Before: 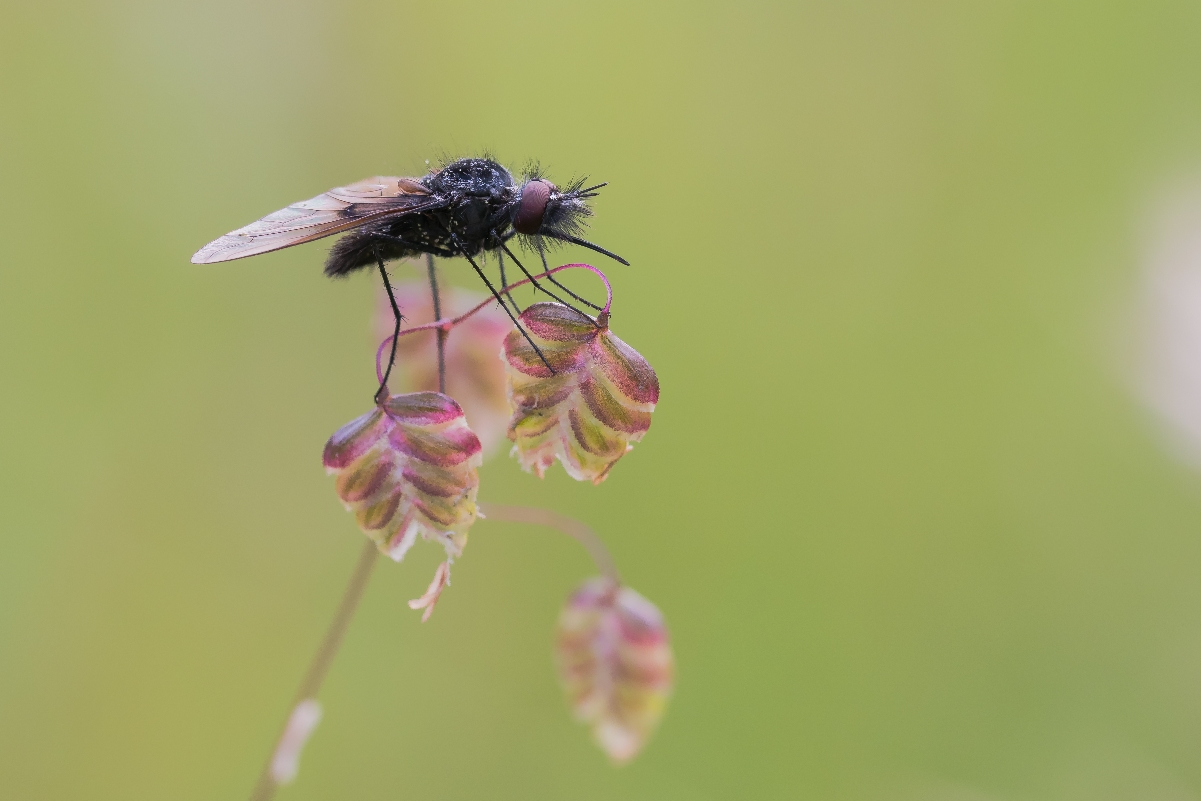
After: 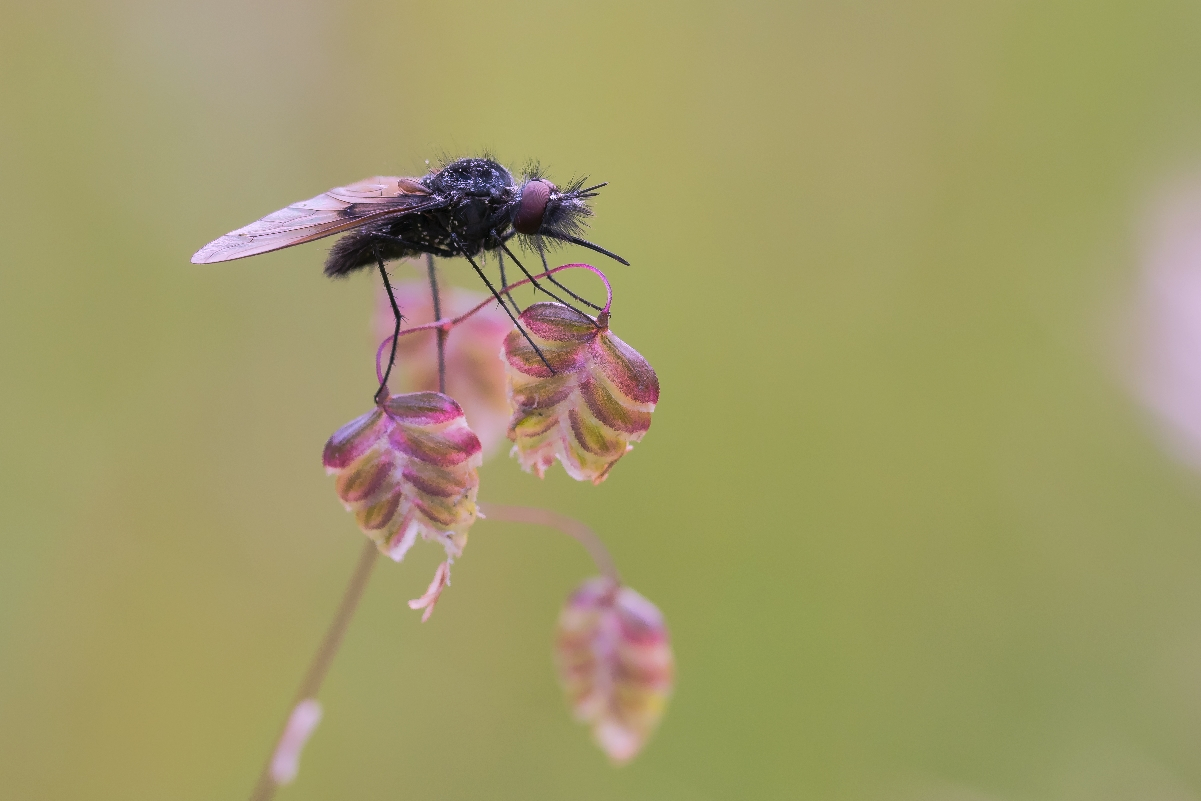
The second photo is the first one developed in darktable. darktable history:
white balance: red 1.066, blue 1.119
shadows and highlights: soften with gaussian
